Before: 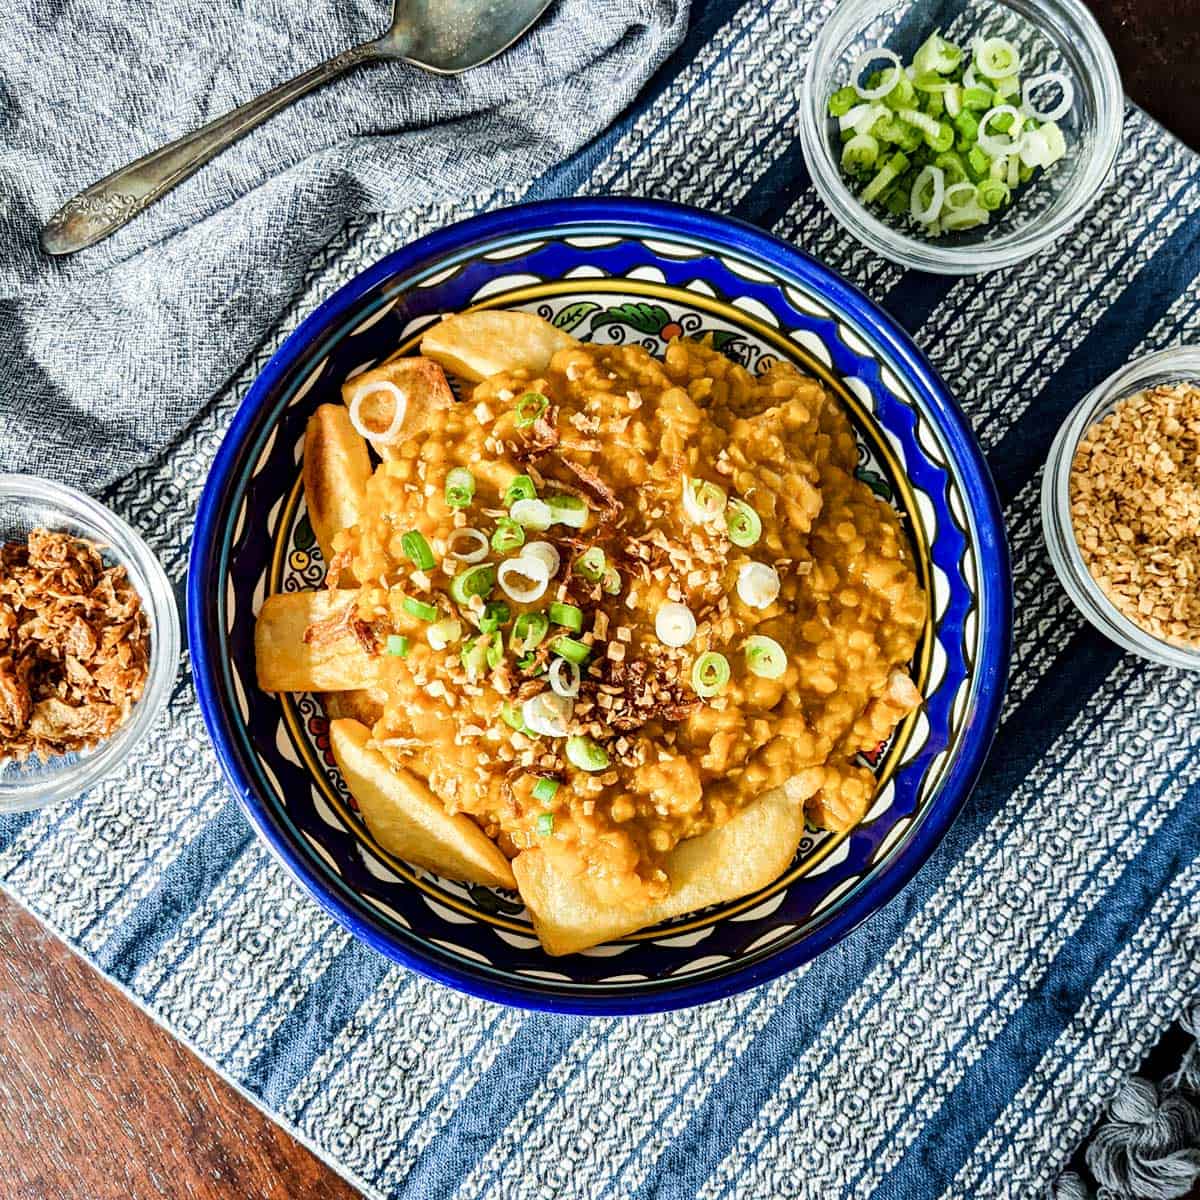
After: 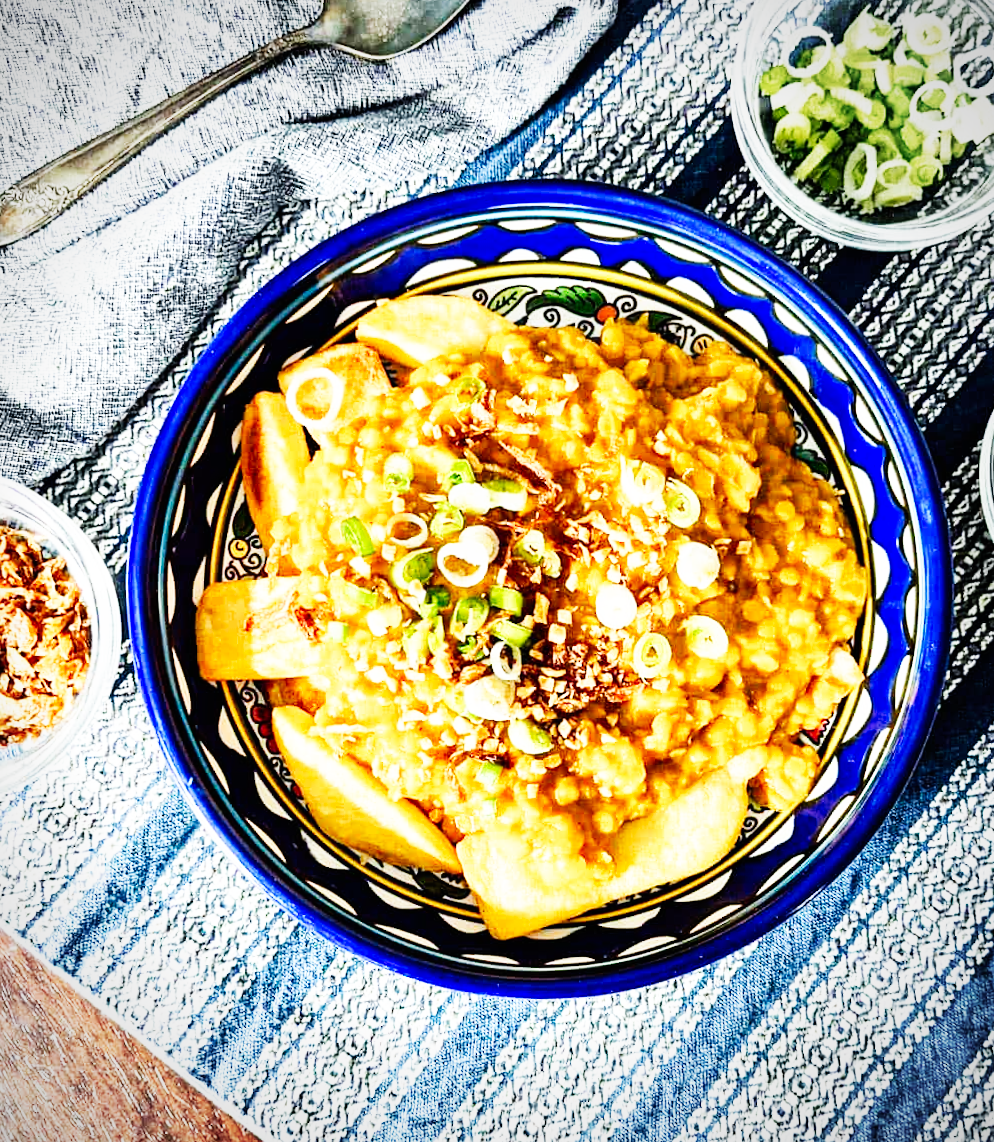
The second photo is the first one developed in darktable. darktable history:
crop and rotate: angle 1°, left 4.281%, top 0.642%, right 11.383%, bottom 2.486%
vignetting: fall-off radius 60.92%
base curve: curves: ch0 [(0, 0) (0.007, 0.004) (0.027, 0.03) (0.046, 0.07) (0.207, 0.54) (0.442, 0.872) (0.673, 0.972) (1, 1)], preserve colors none
